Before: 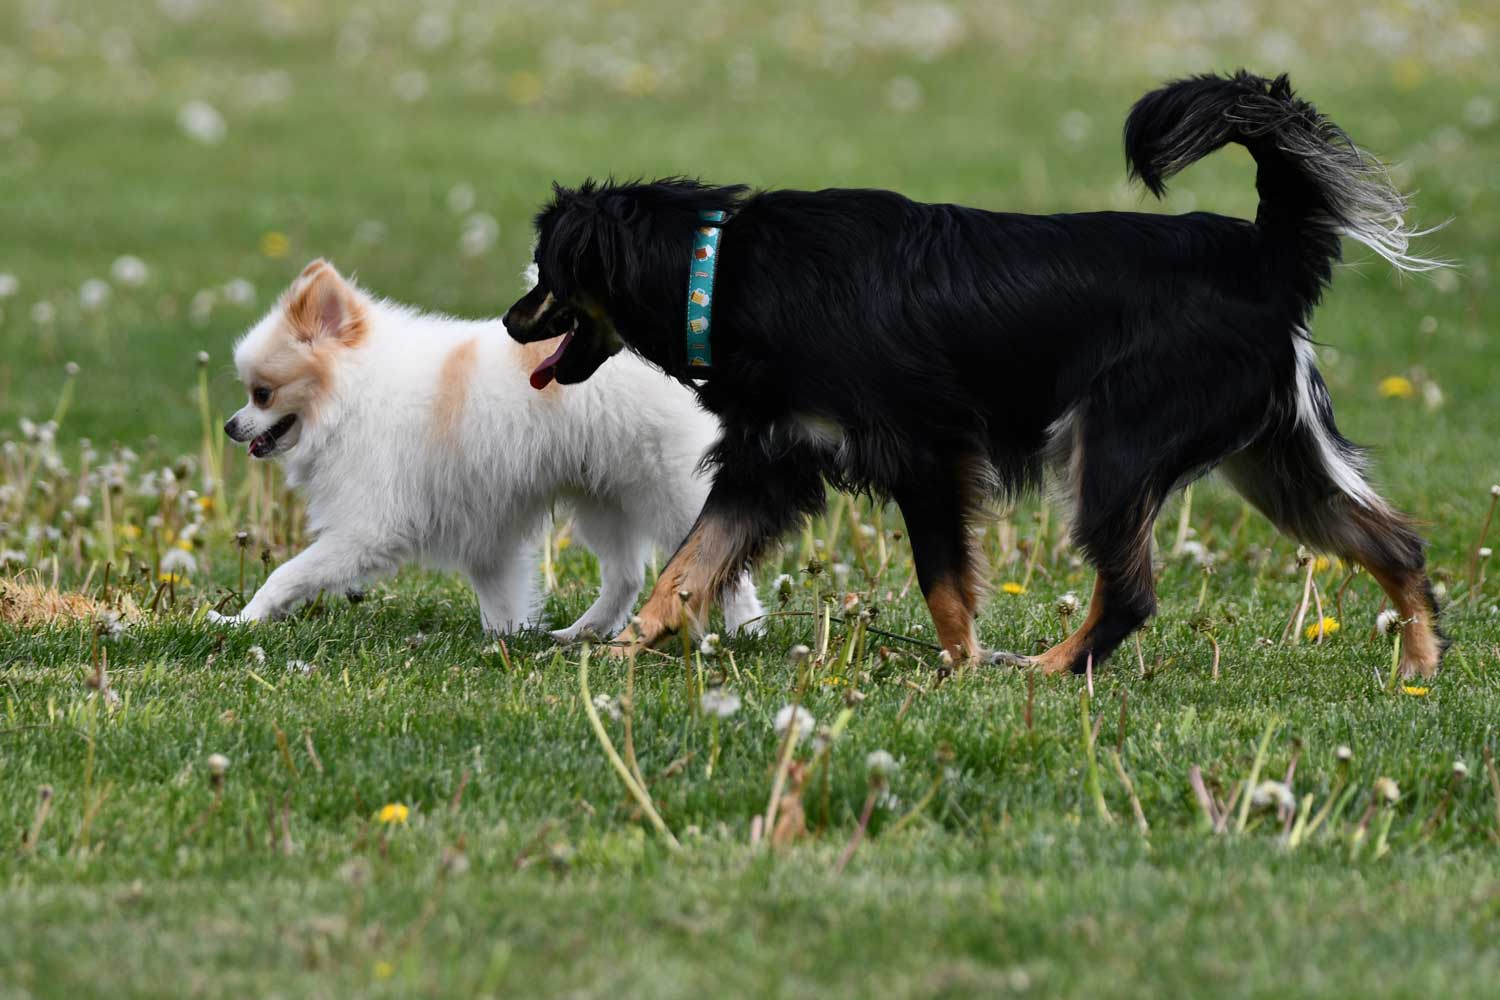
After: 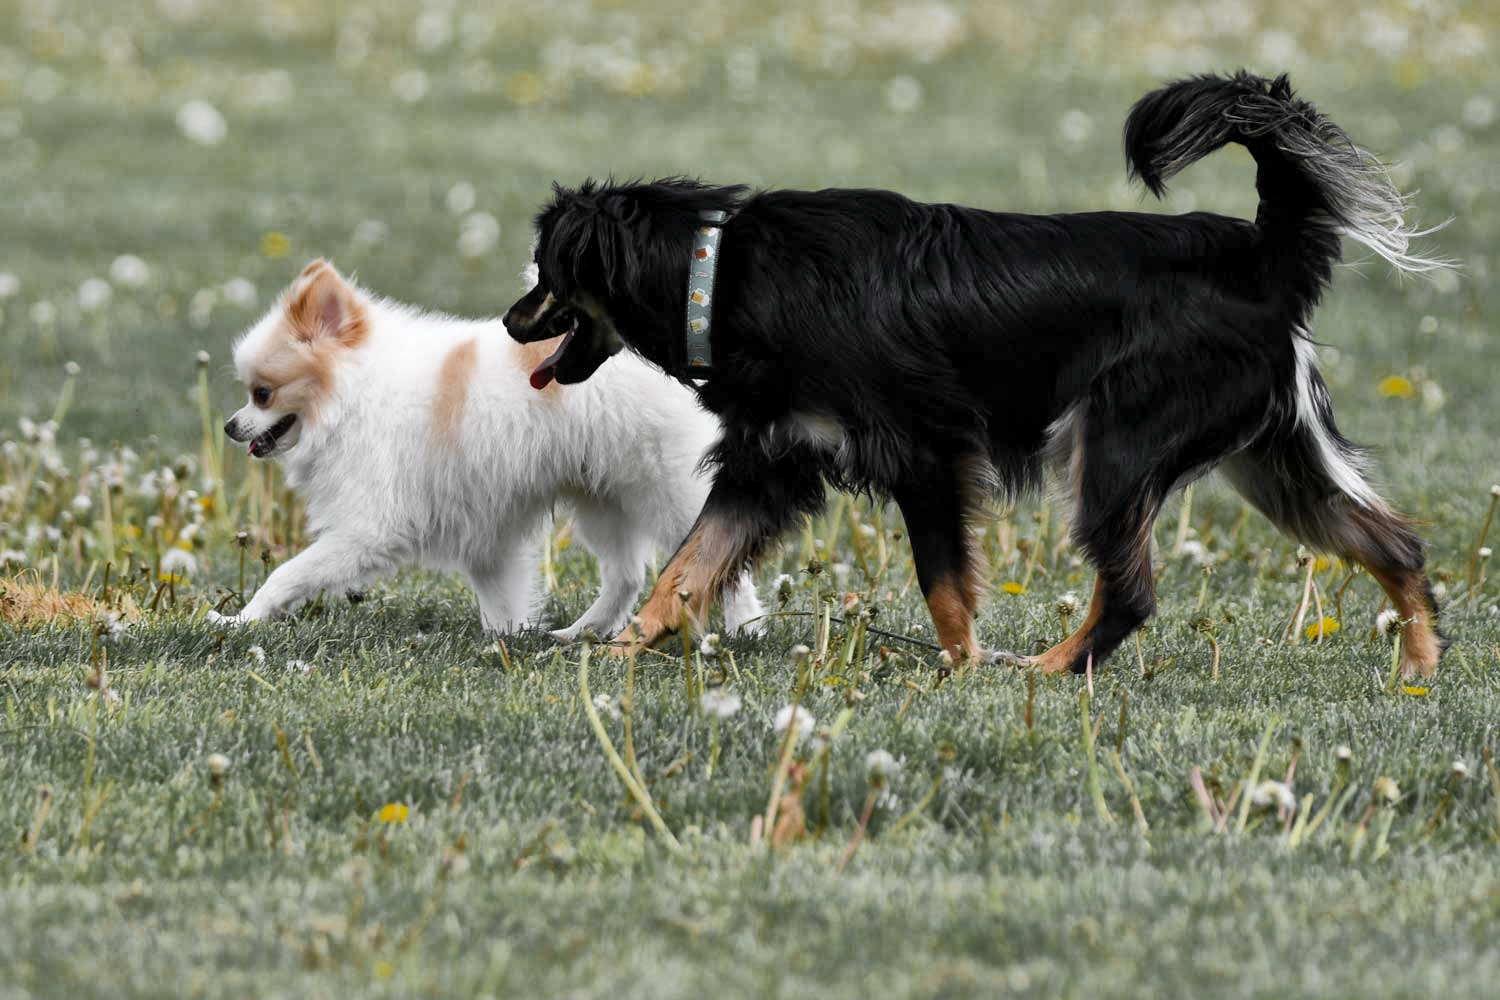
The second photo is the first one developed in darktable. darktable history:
global tonemap: drago (1, 100), detail 1
color zones: curves: ch0 [(0.004, 0.388) (0.125, 0.392) (0.25, 0.404) (0.375, 0.5) (0.5, 0.5) (0.625, 0.5) (0.75, 0.5) (0.875, 0.5)]; ch1 [(0, 0.5) (0.125, 0.5) (0.25, 0.5) (0.375, 0.124) (0.524, 0.124) (0.645, 0.128) (0.789, 0.132) (0.914, 0.096) (0.998, 0.068)]
